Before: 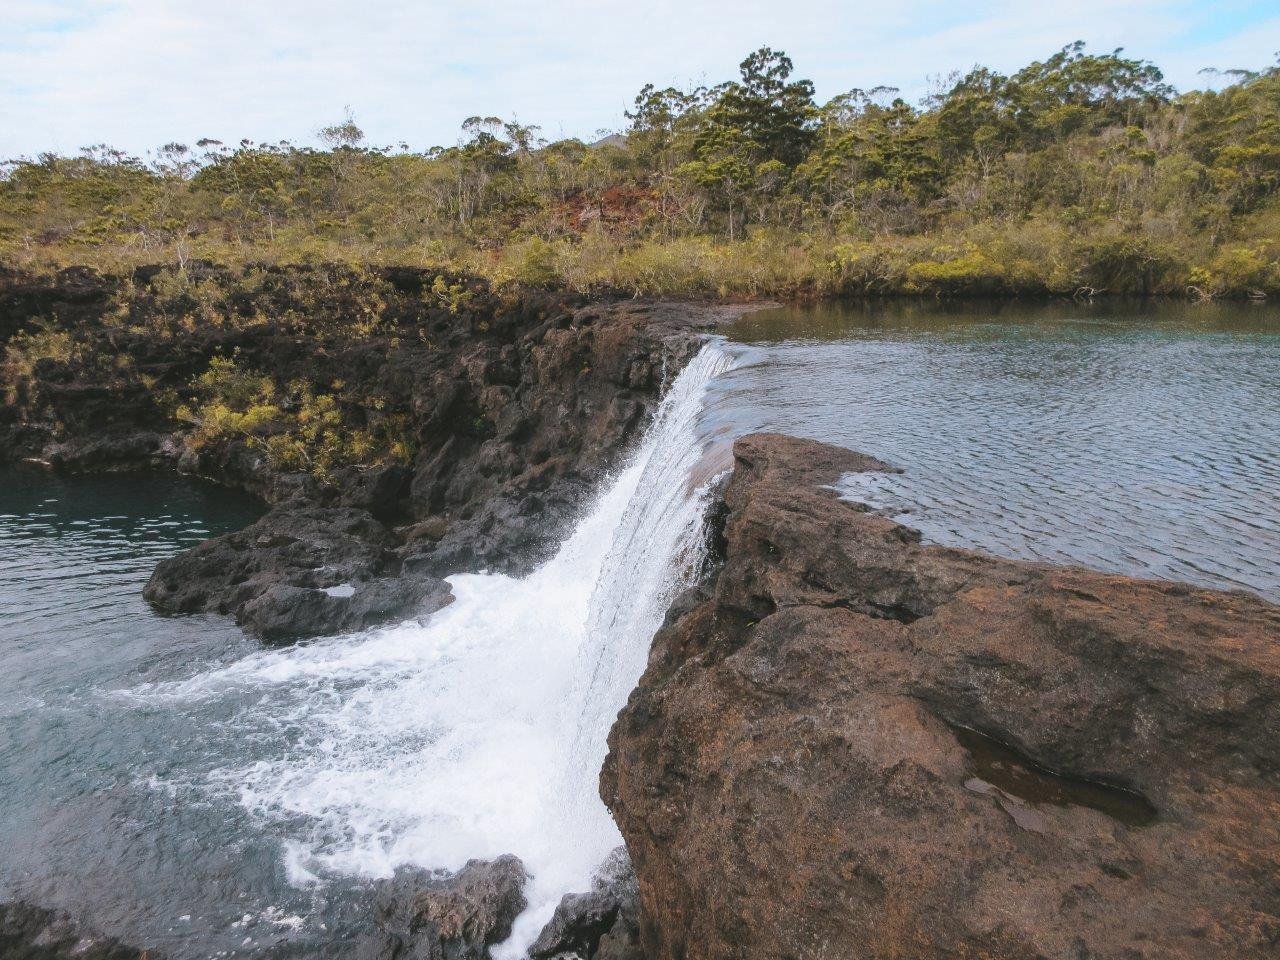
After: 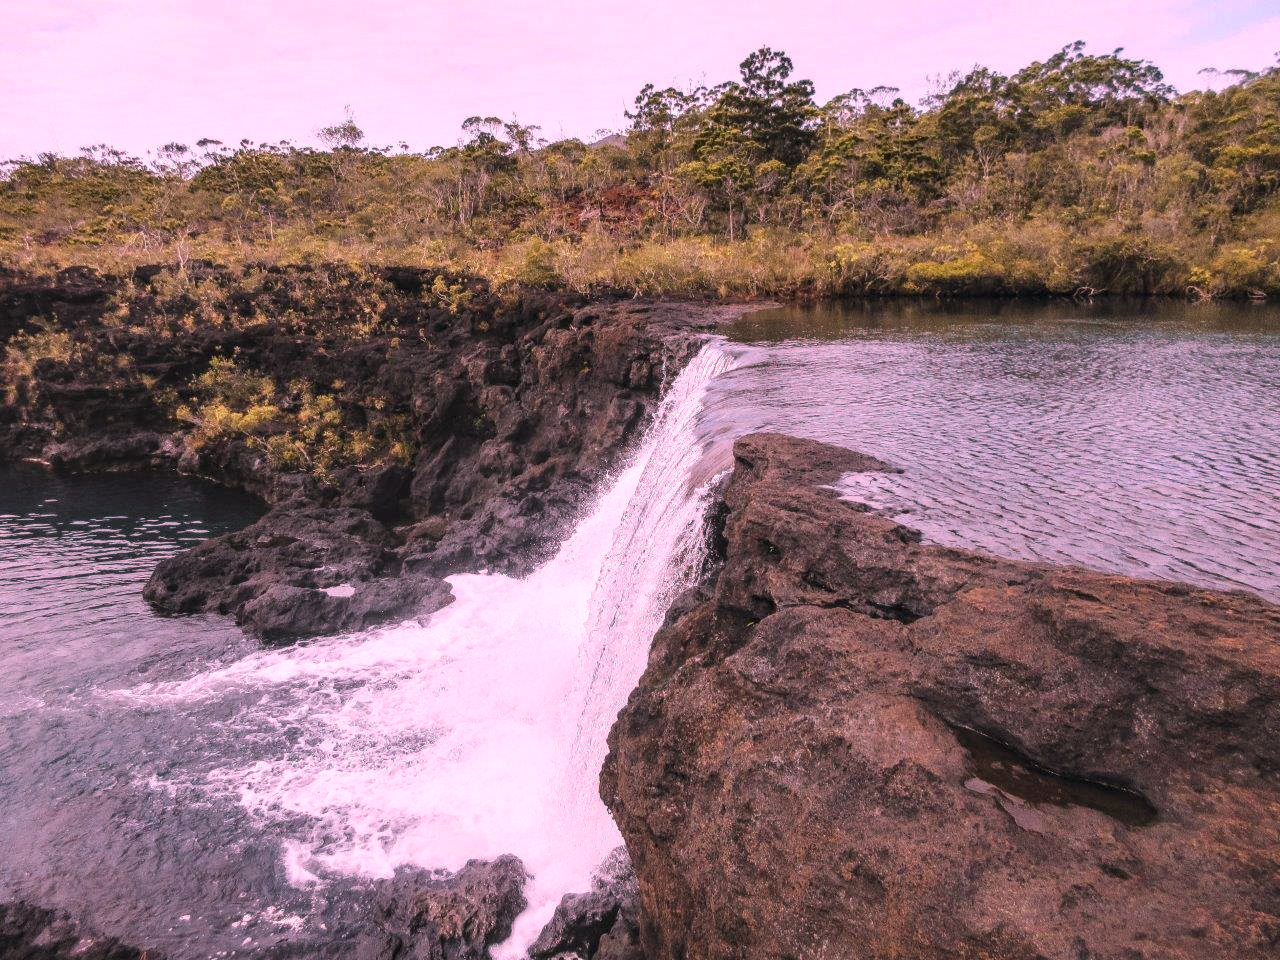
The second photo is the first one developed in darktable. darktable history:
local contrast: highlights 59%, detail 146%
color correction: highlights a* 21.34, highlights b* 19.56
color calibration: illuminant custom, x 0.367, y 0.392, temperature 4434.37 K
